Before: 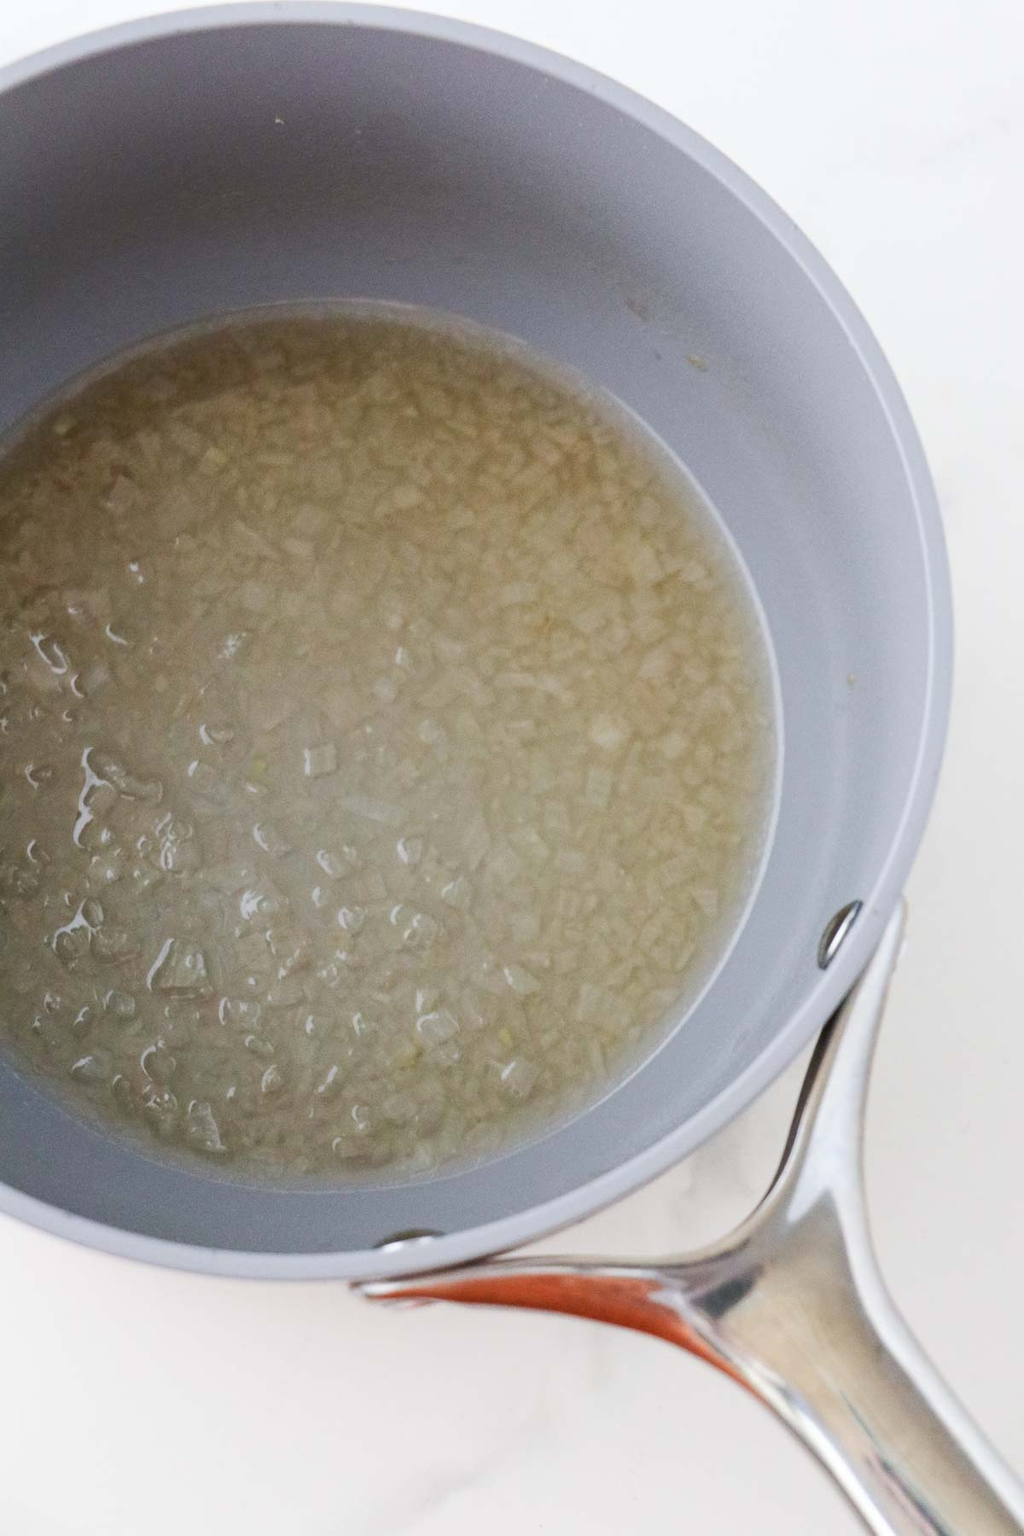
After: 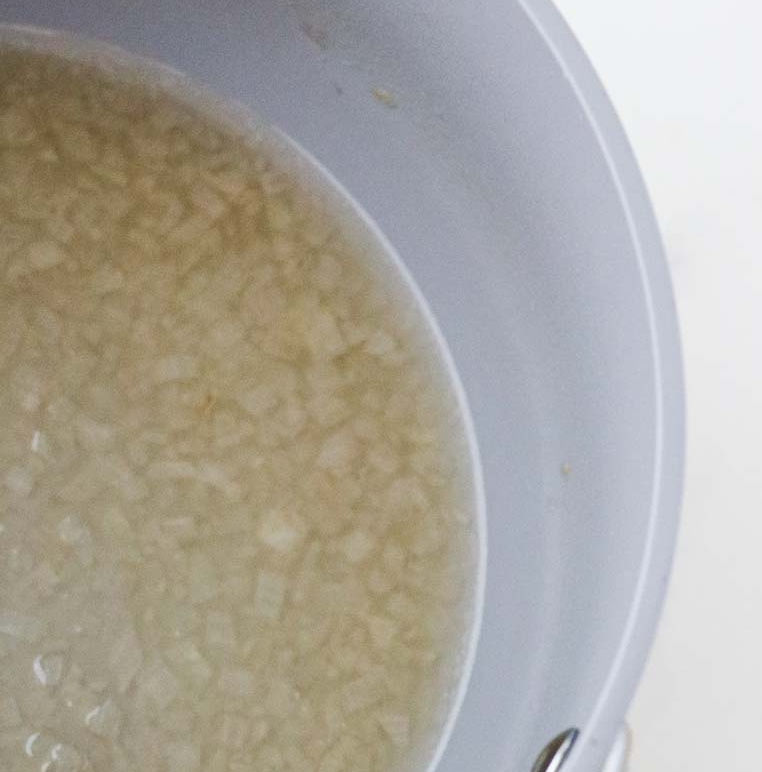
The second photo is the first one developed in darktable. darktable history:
crop: left 36.07%, top 18.192%, right 0.425%, bottom 38.887%
exposure: compensate highlight preservation false
